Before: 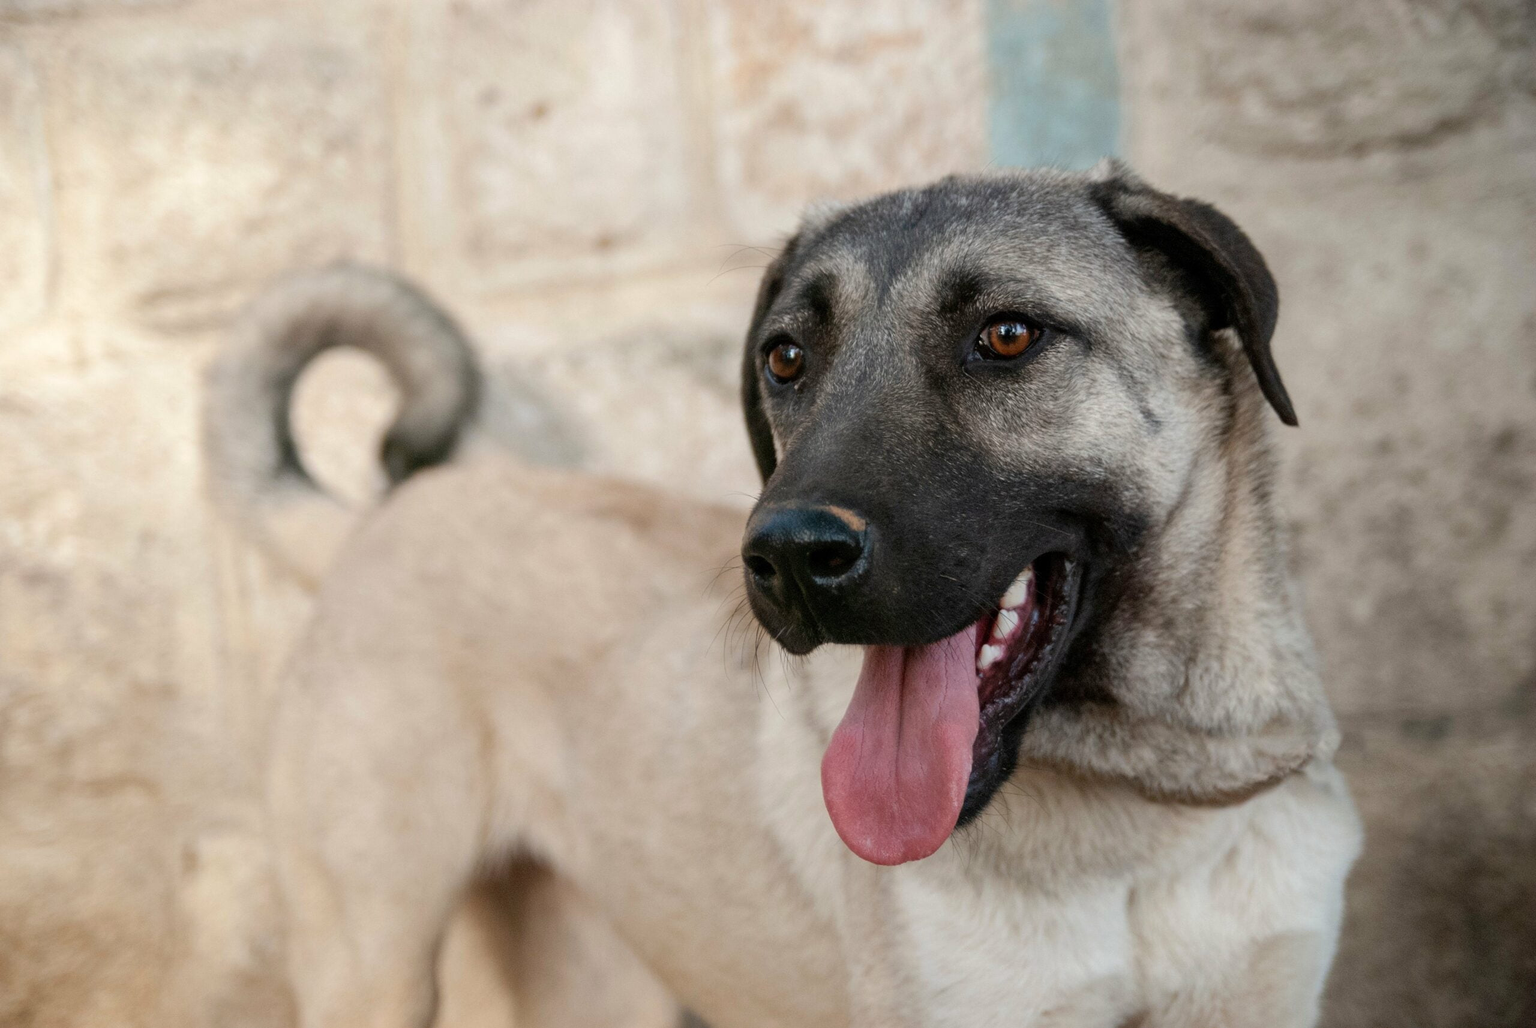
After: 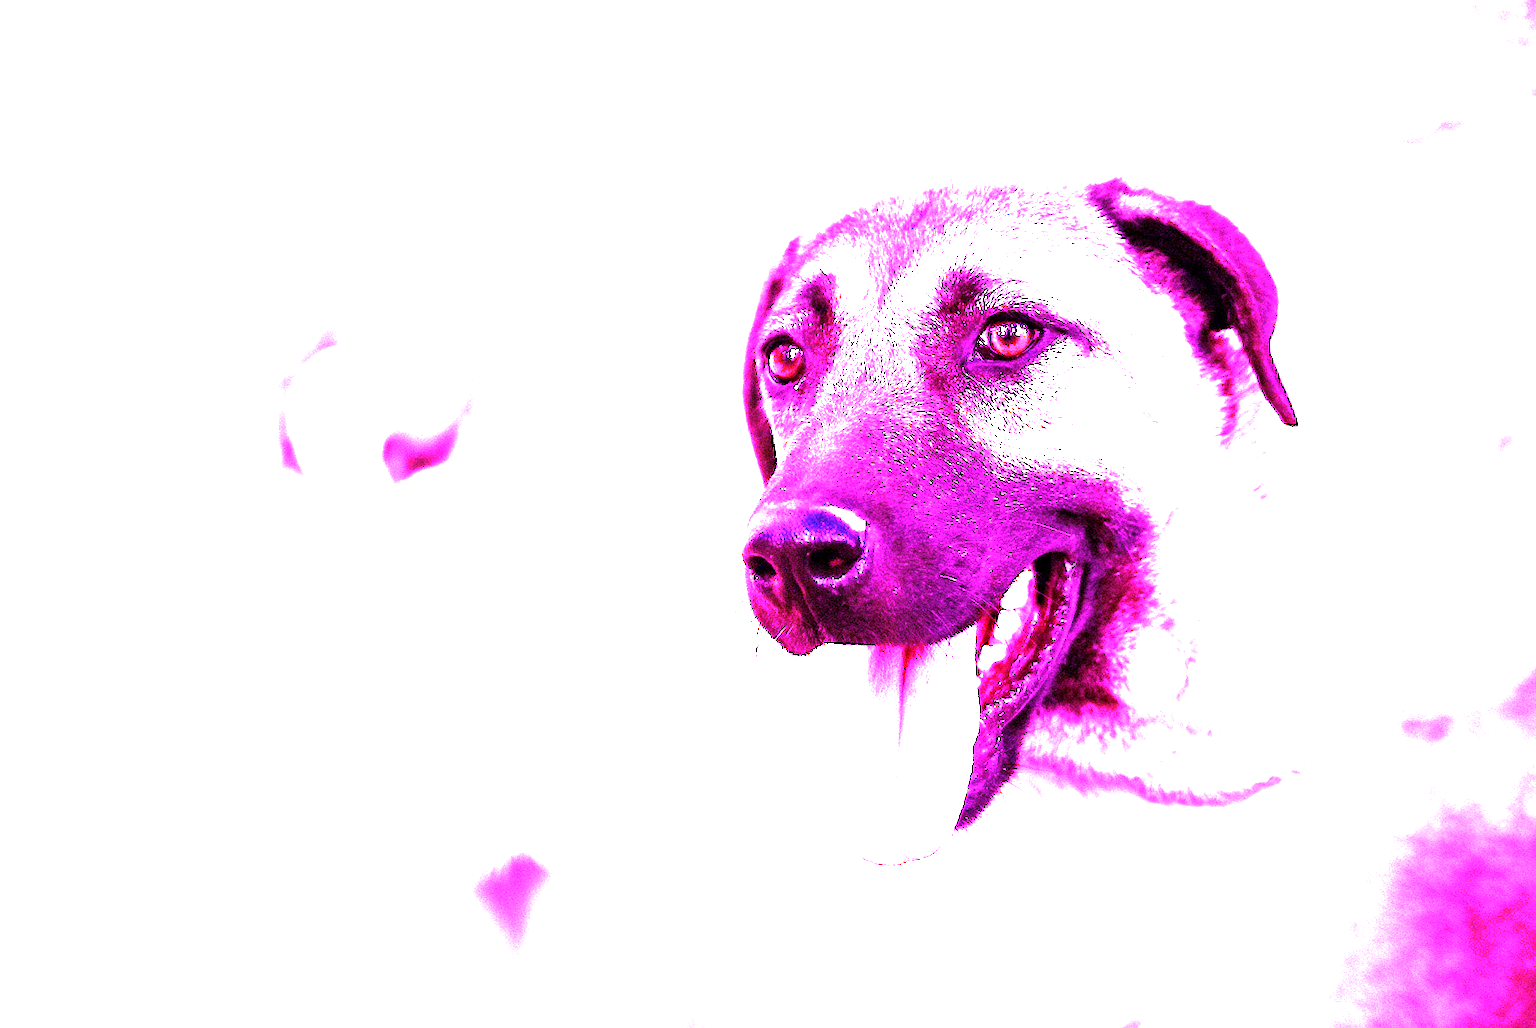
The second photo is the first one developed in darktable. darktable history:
white balance: red 8, blue 8
base curve: curves: ch0 [(0, 0) (0.826, 0.587) (1, 1)]
